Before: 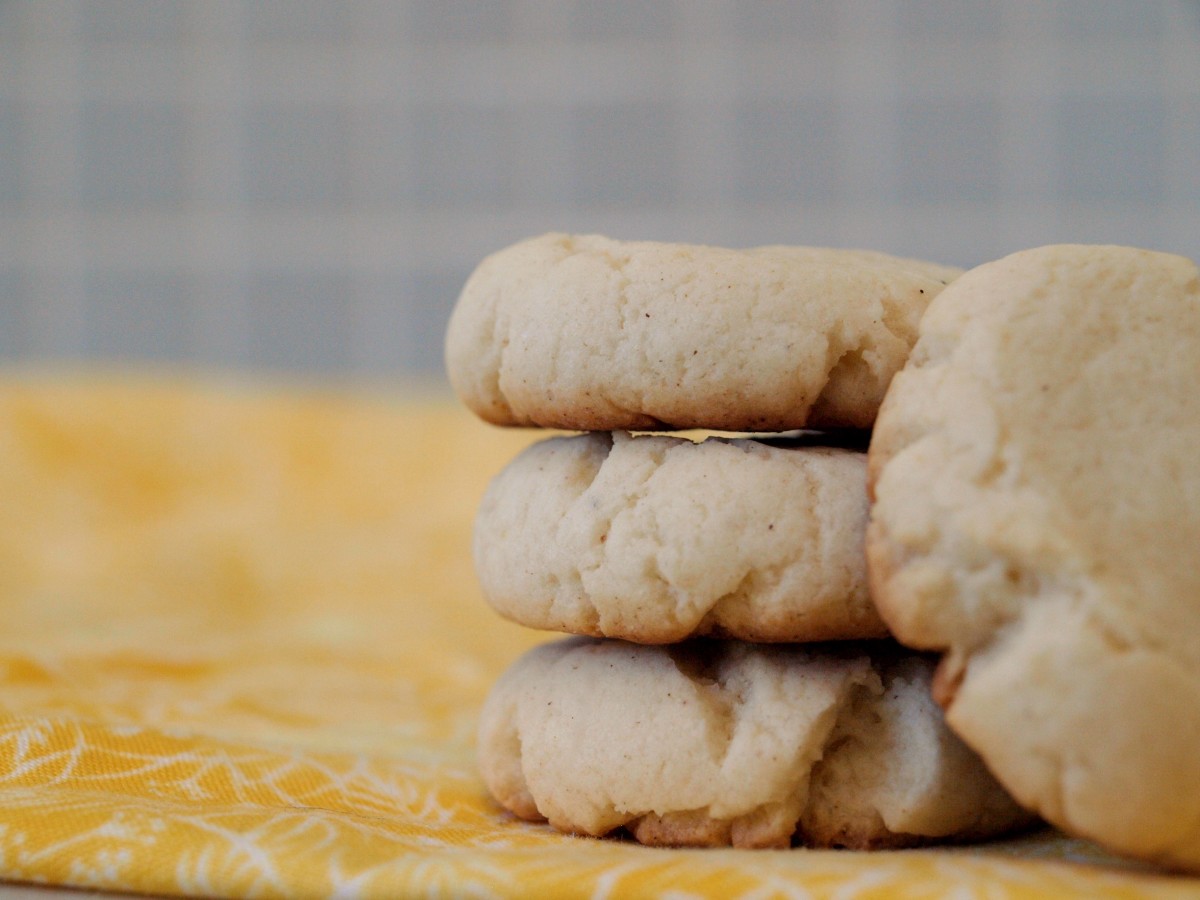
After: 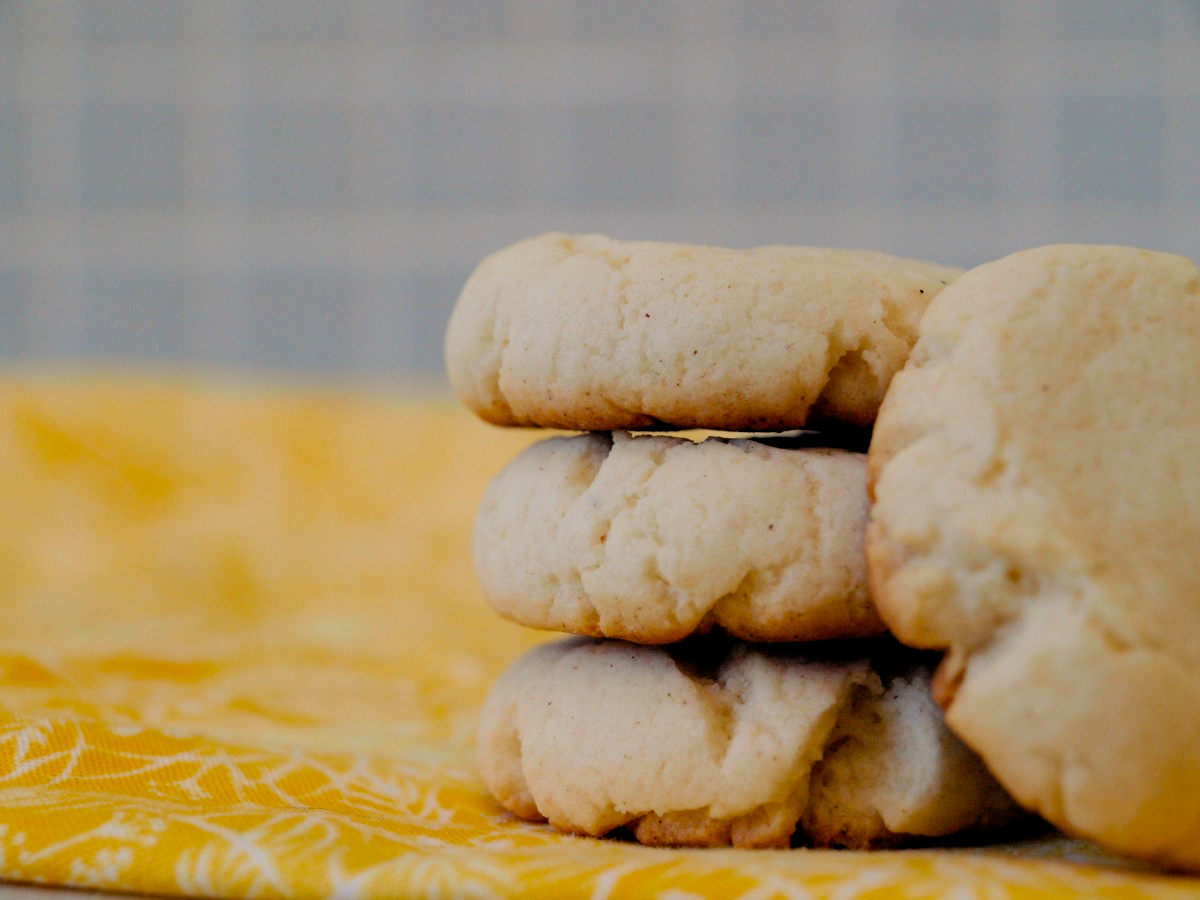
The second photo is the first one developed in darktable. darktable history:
filmic rgb: black relative exposure -7.78 EV, white relative exposure 4.46 EV, target black luminance 0%, hardness 3.76, latitude 50.7%, contrast 1.063, highlights saturation mix 9.49%, shadows ↔ highlights balance -0.251%, color science v4 (2020)
